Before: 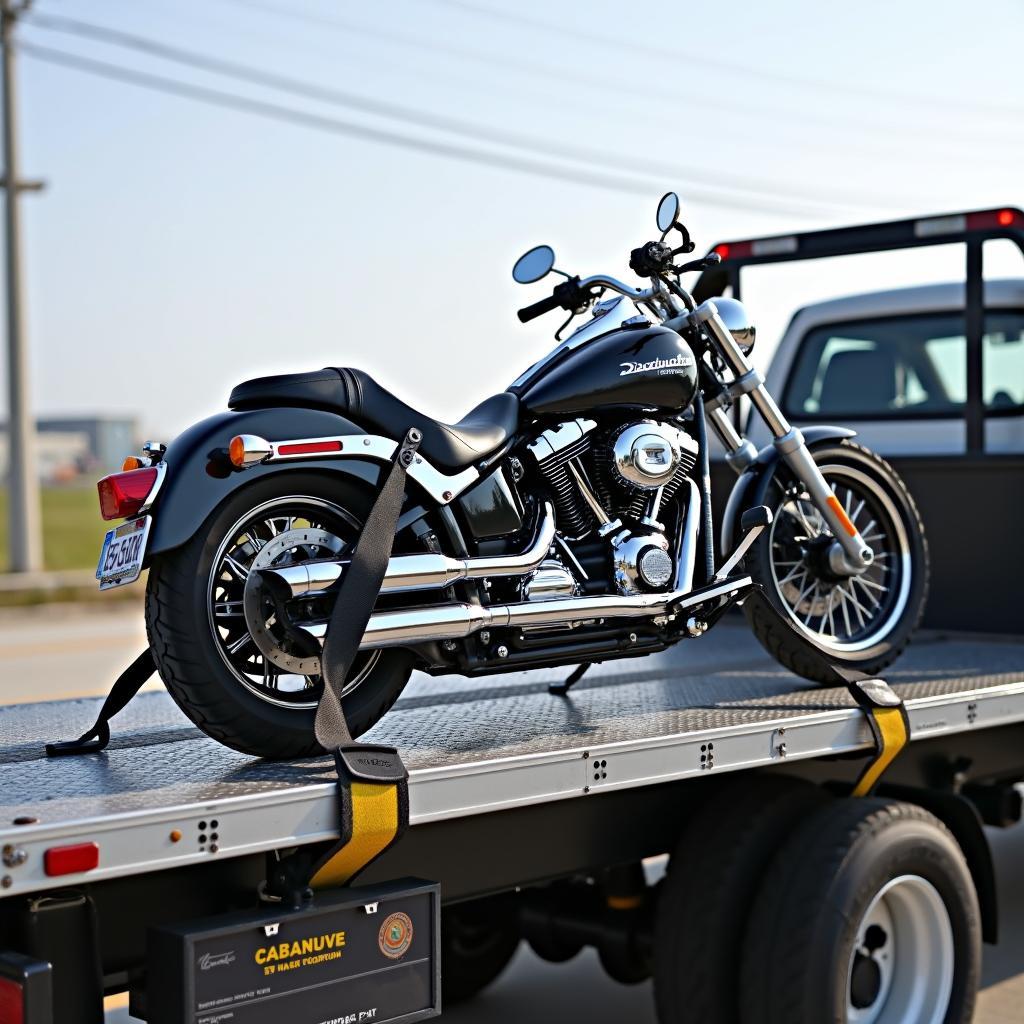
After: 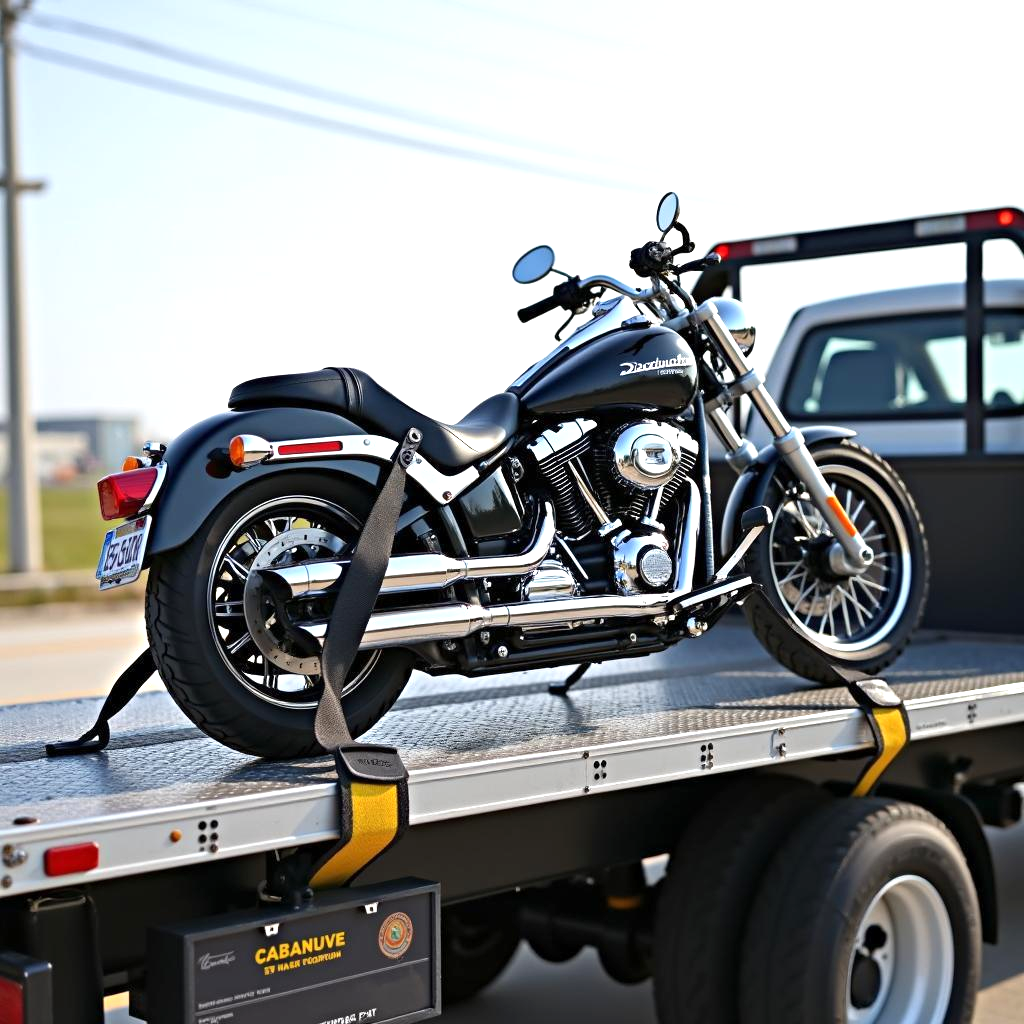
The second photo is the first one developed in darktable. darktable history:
exposure: exposure 0.444 EV, compensate highlight preservation false
